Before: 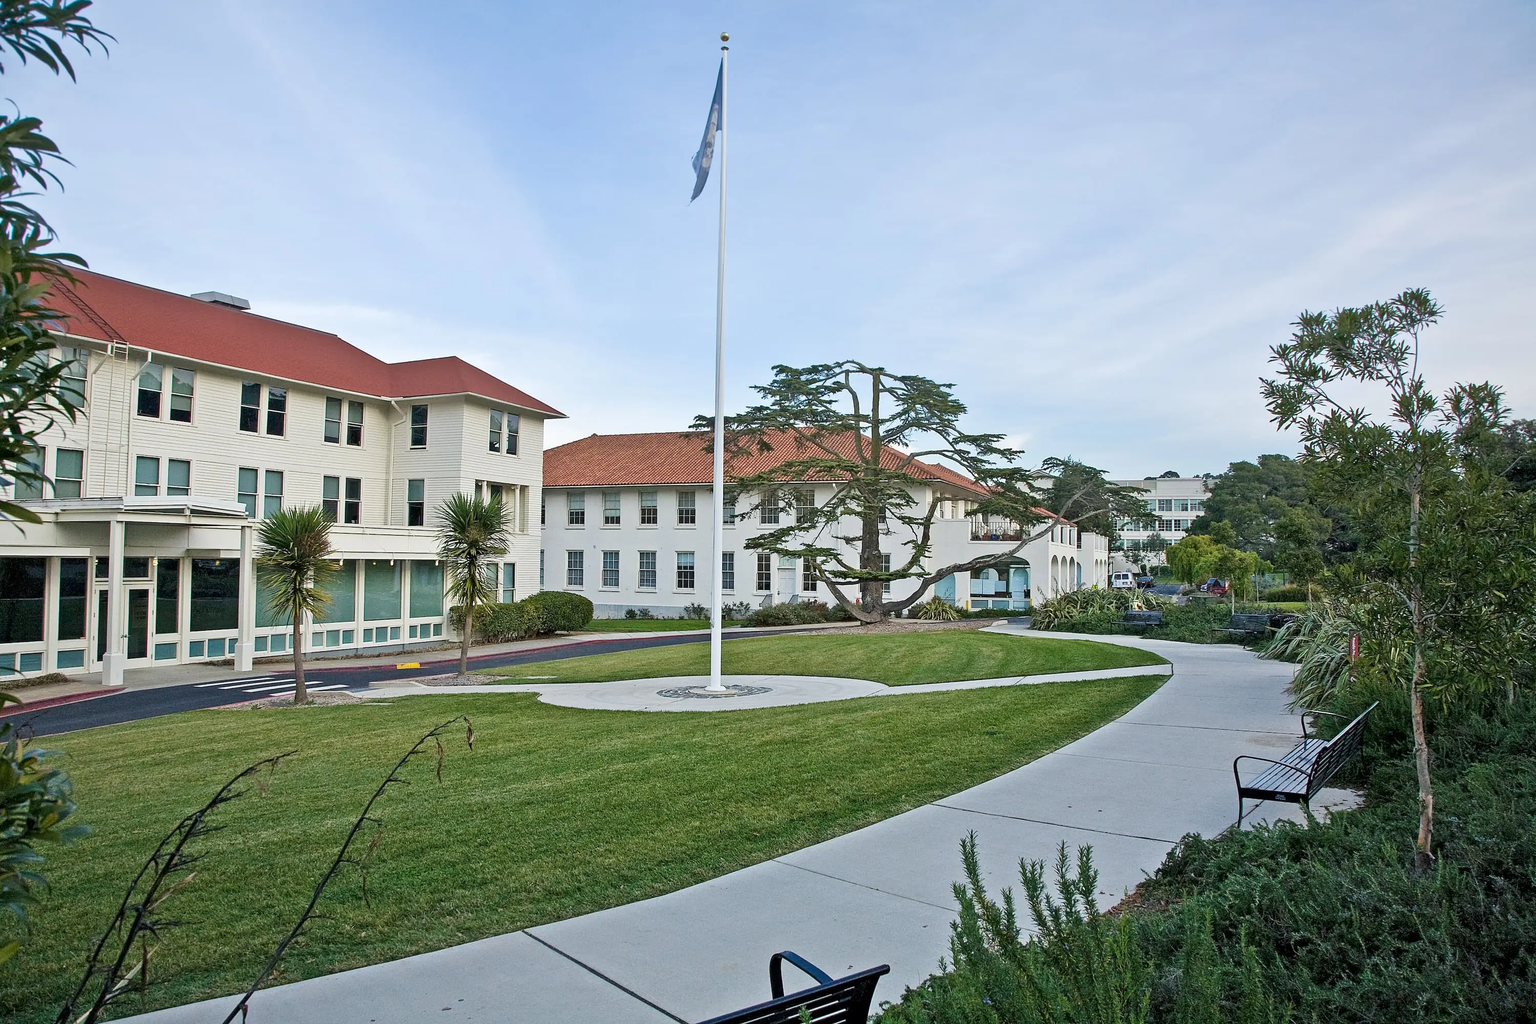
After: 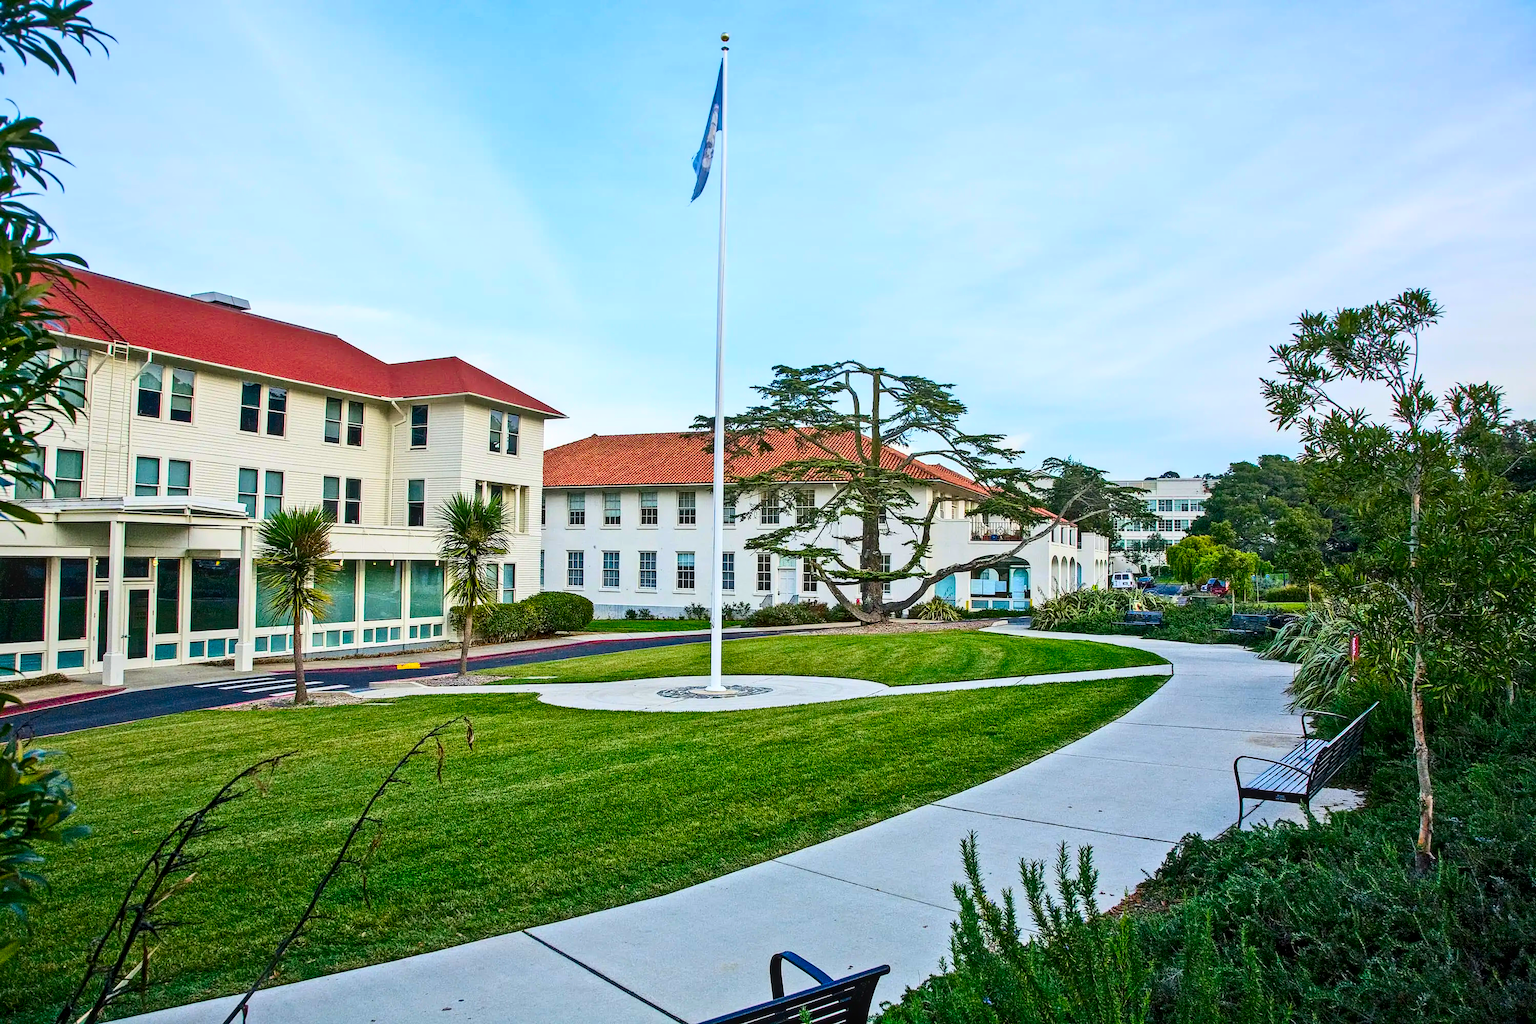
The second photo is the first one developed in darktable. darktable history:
local contrast: on, module defaults
contrast brightness saturation: contrast 0.26, brightness 0.02, saturation 0.87
